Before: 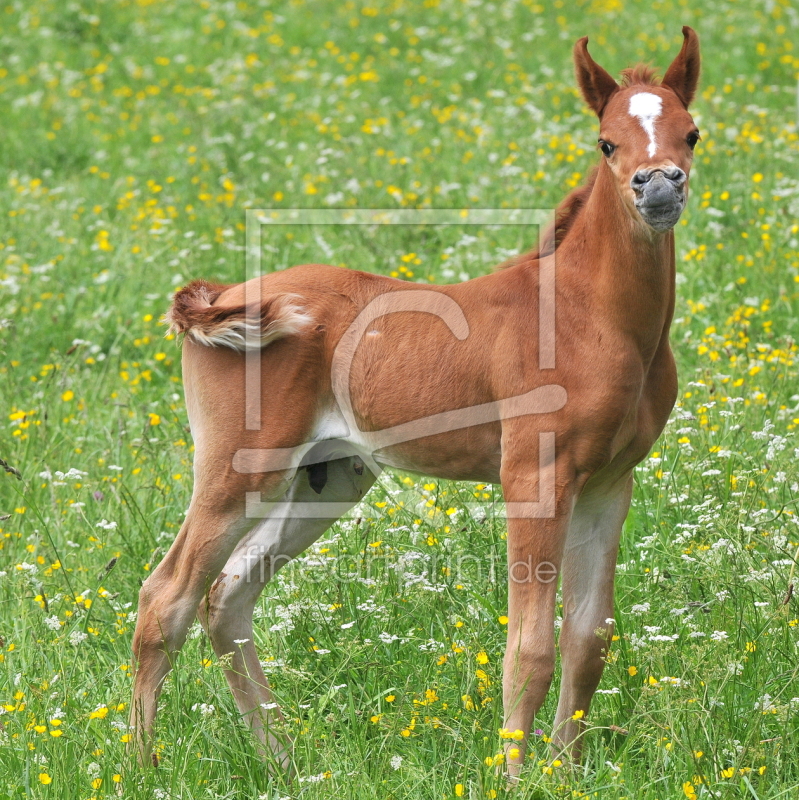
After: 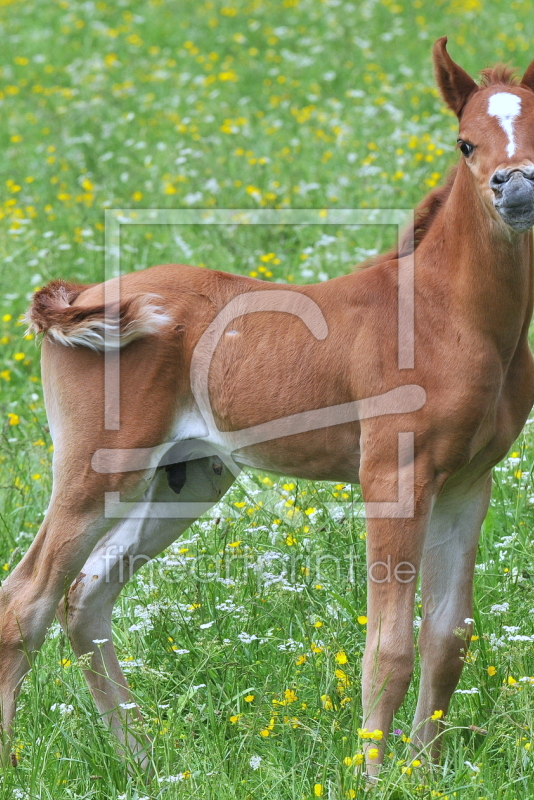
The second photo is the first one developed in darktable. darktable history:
crop and rotate: left 17.732%, right 15.423%
white balance: red 0.931, blue 1.11
